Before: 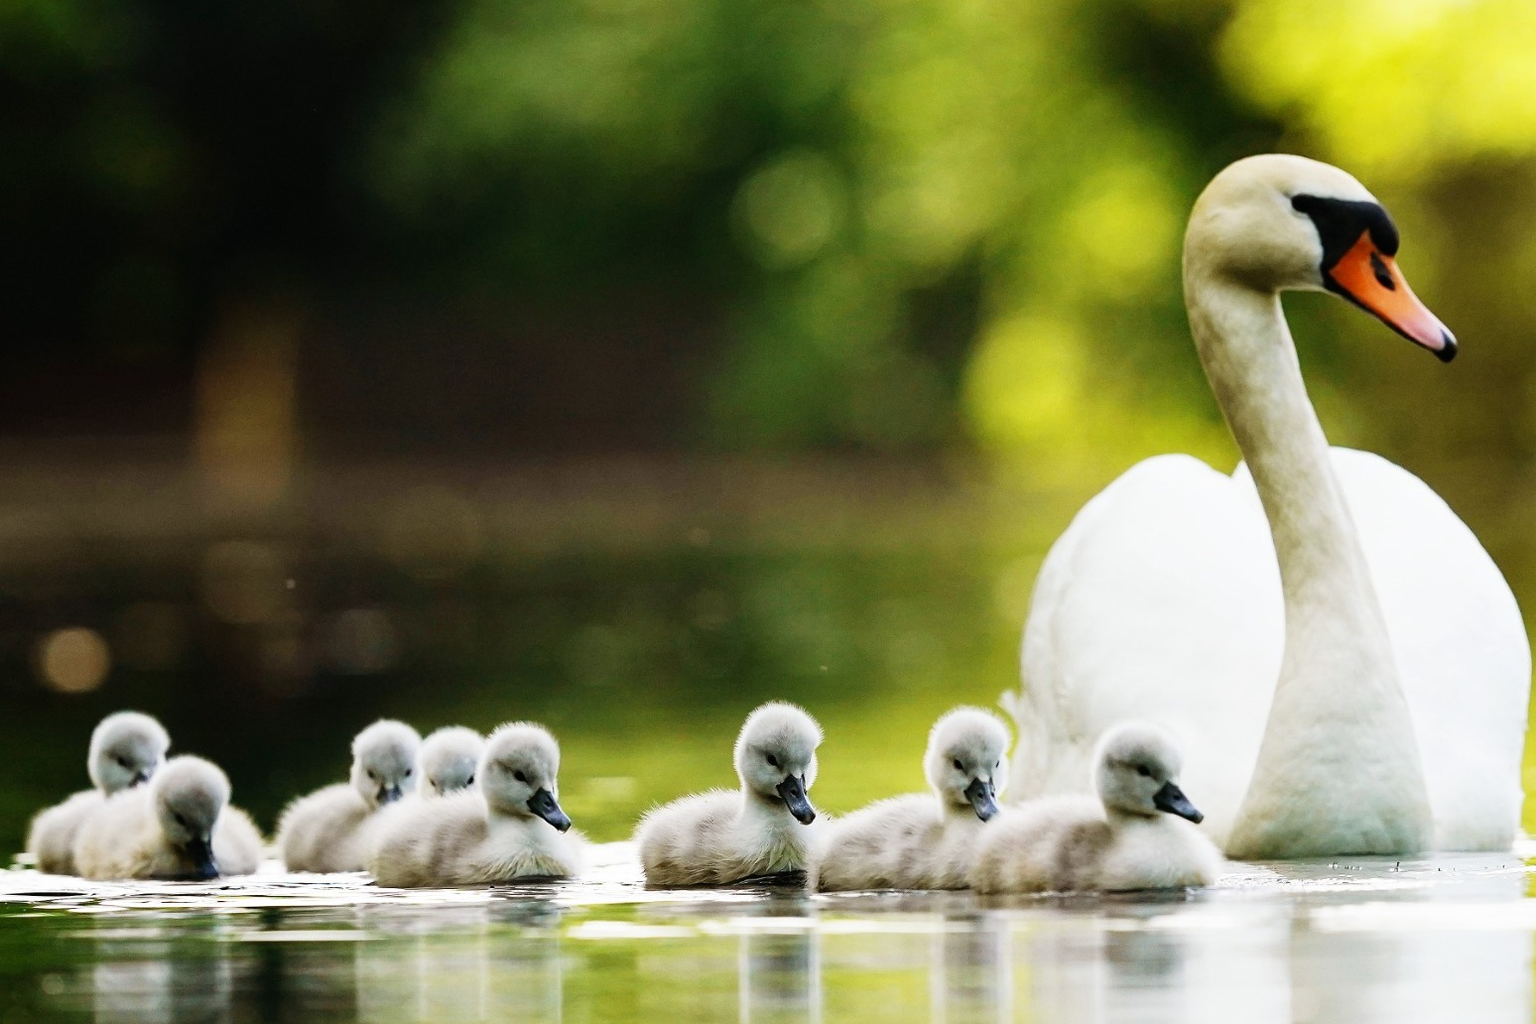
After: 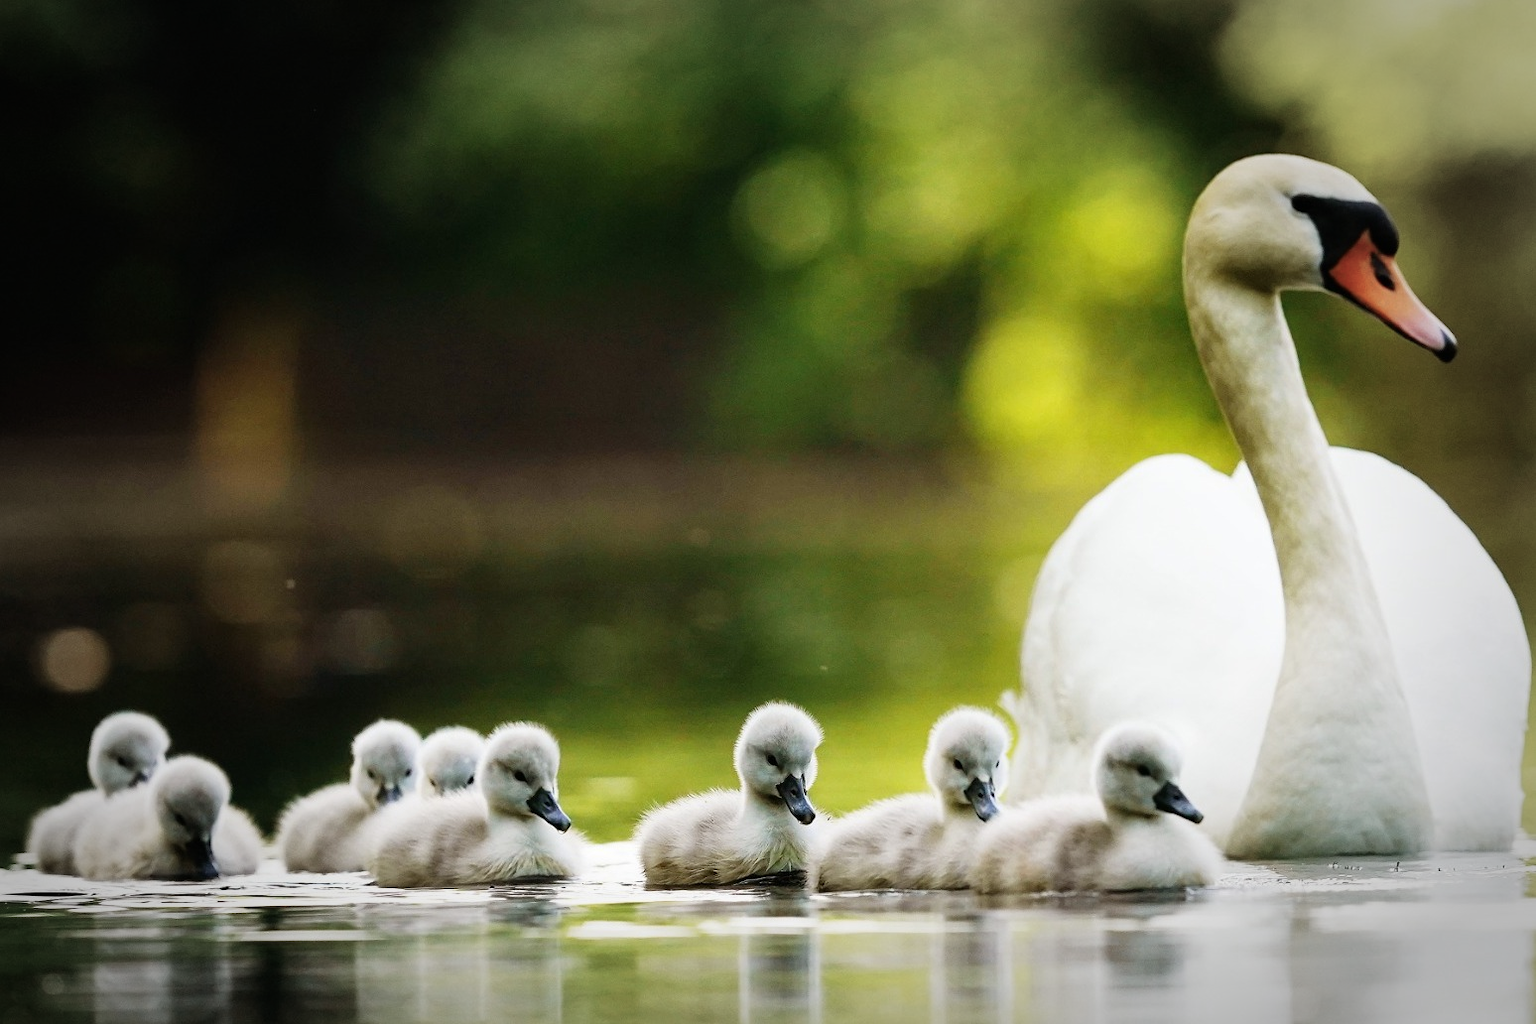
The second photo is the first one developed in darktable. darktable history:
vignetting: fall-off start 70%, width/height ratio 1.334, unbound false
